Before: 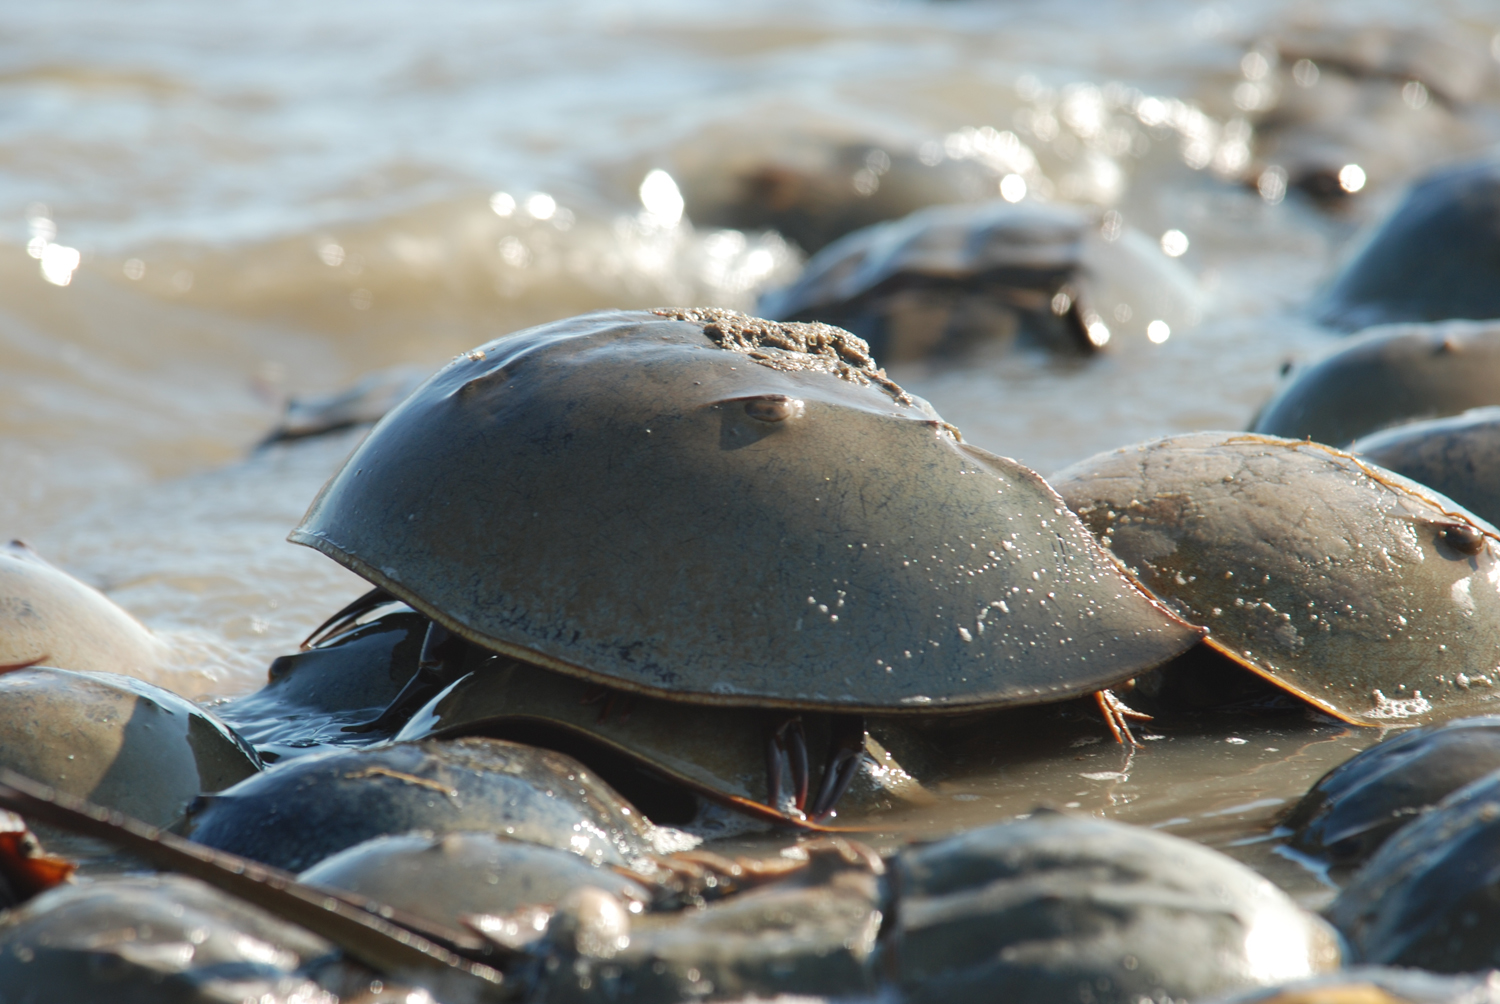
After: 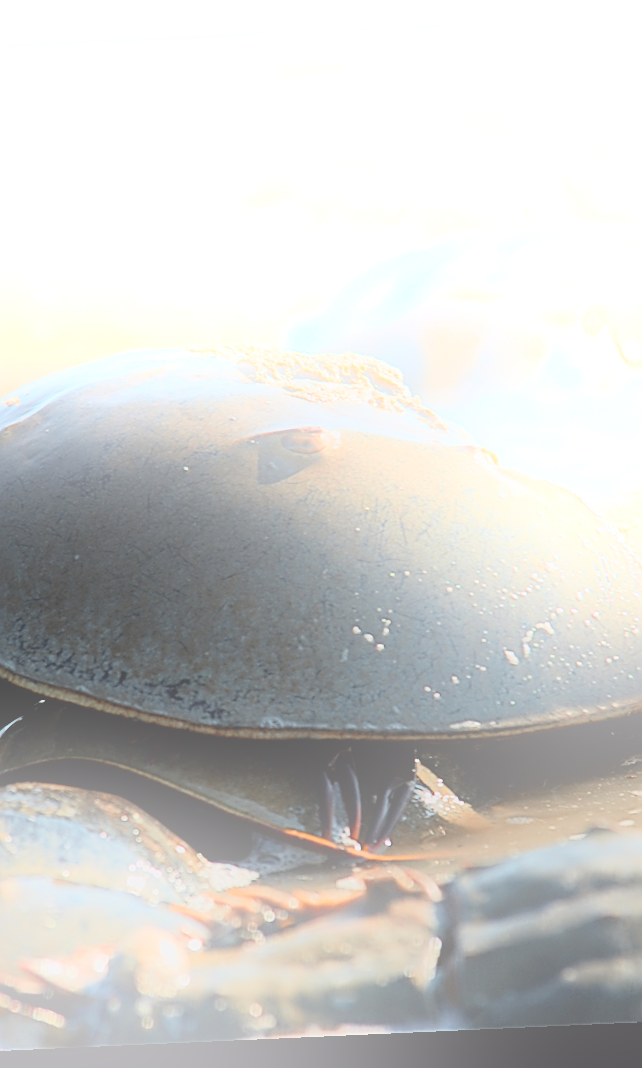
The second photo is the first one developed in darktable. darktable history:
local contrast: highlights 100%, shadows 100%, detail 120%, midtone range 0.2
filmic rgb: black relative exposure -7.15 EV, white relative exposure 5.36 EV, hardness 3.02, color science v6 (2022)
rotate and perspective: rotation -2.56°, automatic cropping off
sharpen: radius 1.685, amount 1.294
color zones: curves: ch2 [(0, 0.5) (0.143, 0.5) (0.286, 0.416) (0.429, 0.5) (0.571, 0.5) (0.714, 0.5) (0.857, 0.5) (1, 0.5)]
bloom: size 25%, threshold 5%, strength 90%
tone curve: curves: ch0 [(0, 0) (0.052, 0.018) (0.236, 0.207) (0.41, 0.417) (0.485, 0.518) (0.54, 0.584) (0.625, 0.666) (0.845, 0.828) (0.994, 0.964)]; ch1 [(0, 0) (0.136, 0.146) (0.317, 0.34) (0.382, 0.408) (0.434, 0.441) (0.472, 0.479) (0.498, 0.501) (0.557, 0.558) (0.616, 0.59) (0.739, 0.7) (1, 1)]; ch2 [(0, 0) (0.352, 0.403) (0.447, 0.466) (0.482, 0.482) (0.528, 0.526) (0.586, 0.577) (0.618, 0.621) (0.785, 0.747) (1, 1)], color space Lab, independent channels, preserve colors none
crop: left 31.229%, right 27.105%
